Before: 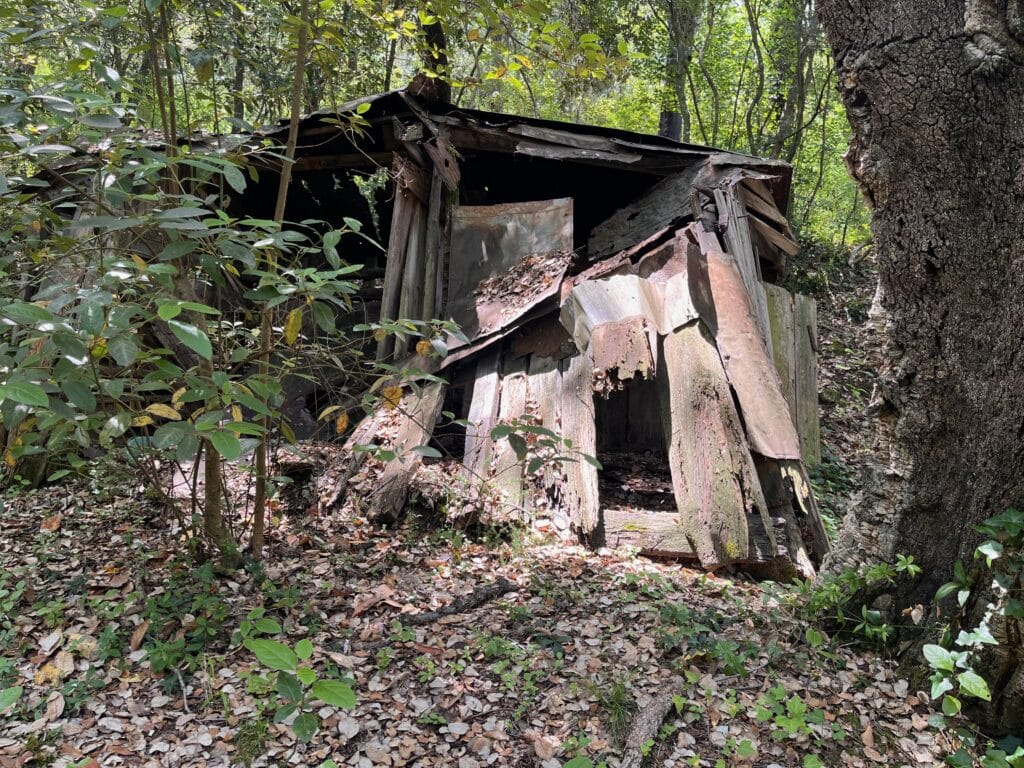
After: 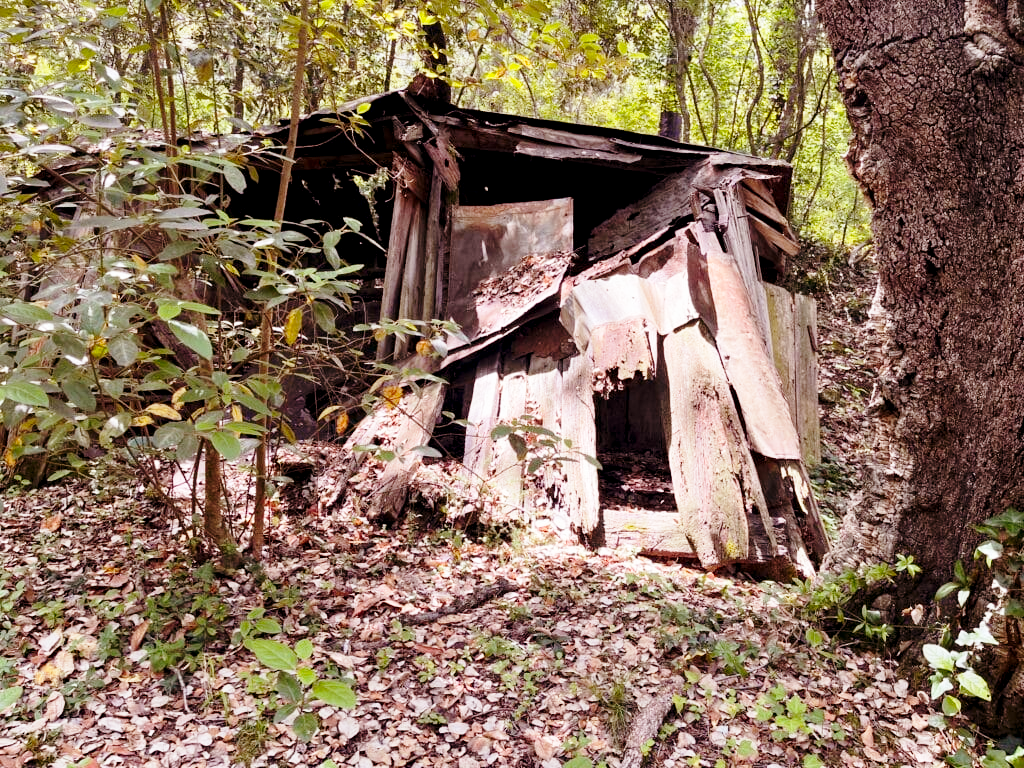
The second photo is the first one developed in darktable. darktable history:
base curve: curves: ch0 [(0, 0) (0.028, 0.03) (0.121, 0.232) (0.46, 0.748) (0.859, 0.968) (1, 1)], preserve colors none
rgb levels: mode RGB, independent channels, levels [[0, 0.474, 1], [0, 0.5, 1], [0, 0.5, 1]]
